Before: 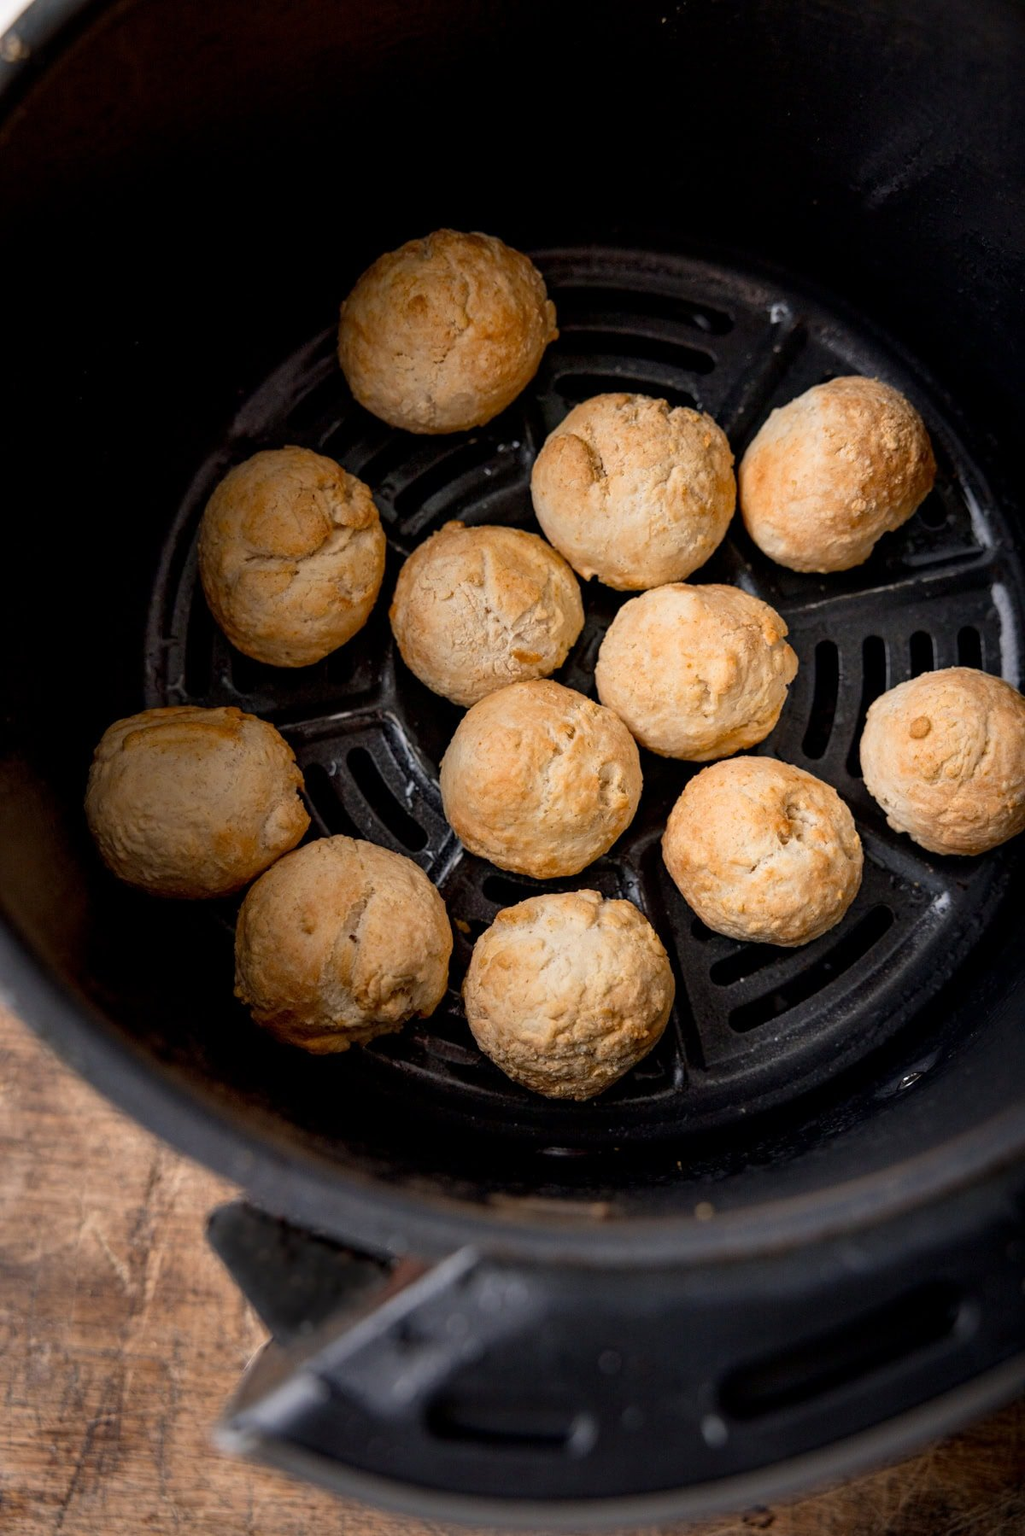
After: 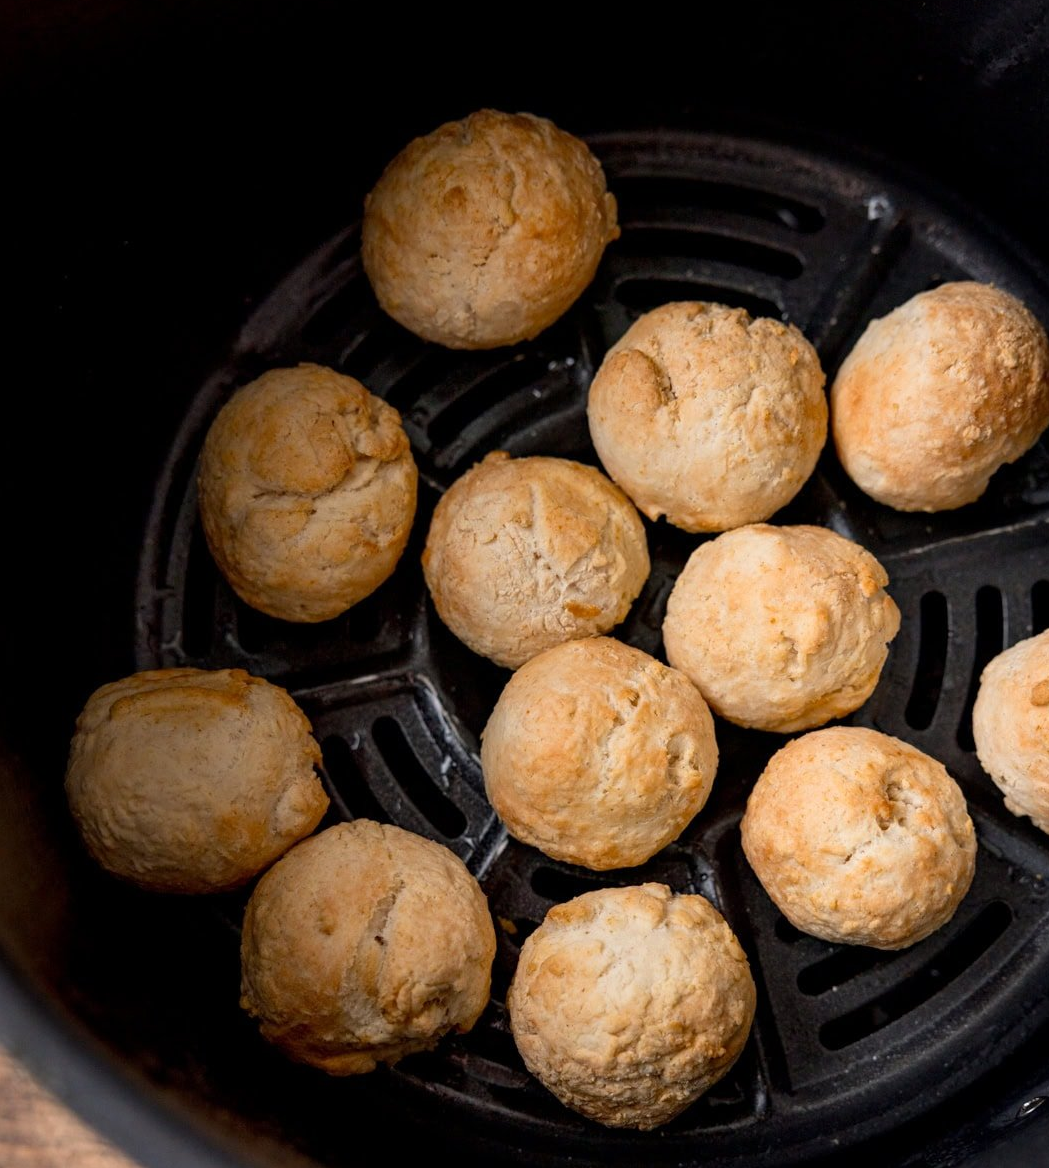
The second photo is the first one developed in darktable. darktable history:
crop: left 2.906%, top 8.855%, right 9.61%, bottom 26.205%
